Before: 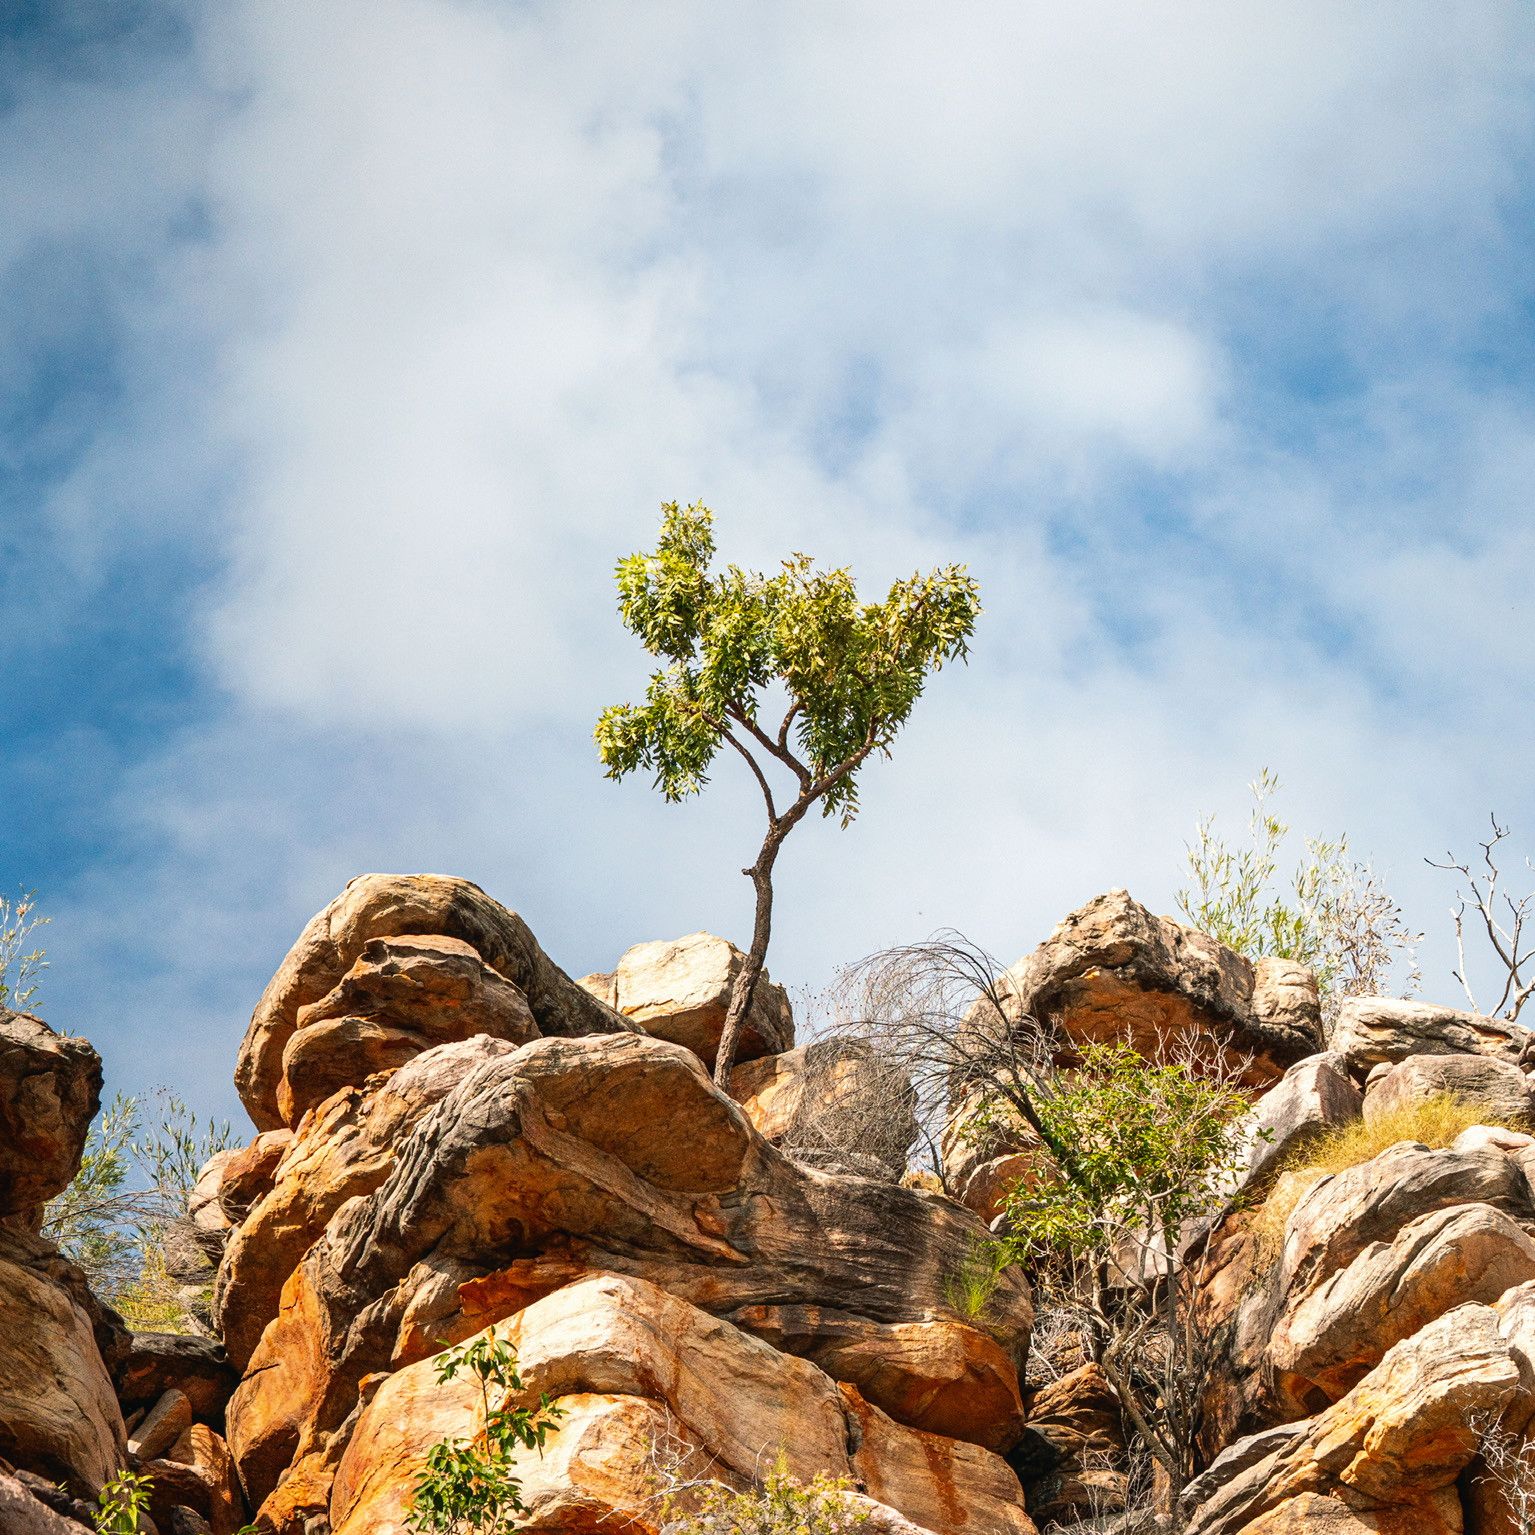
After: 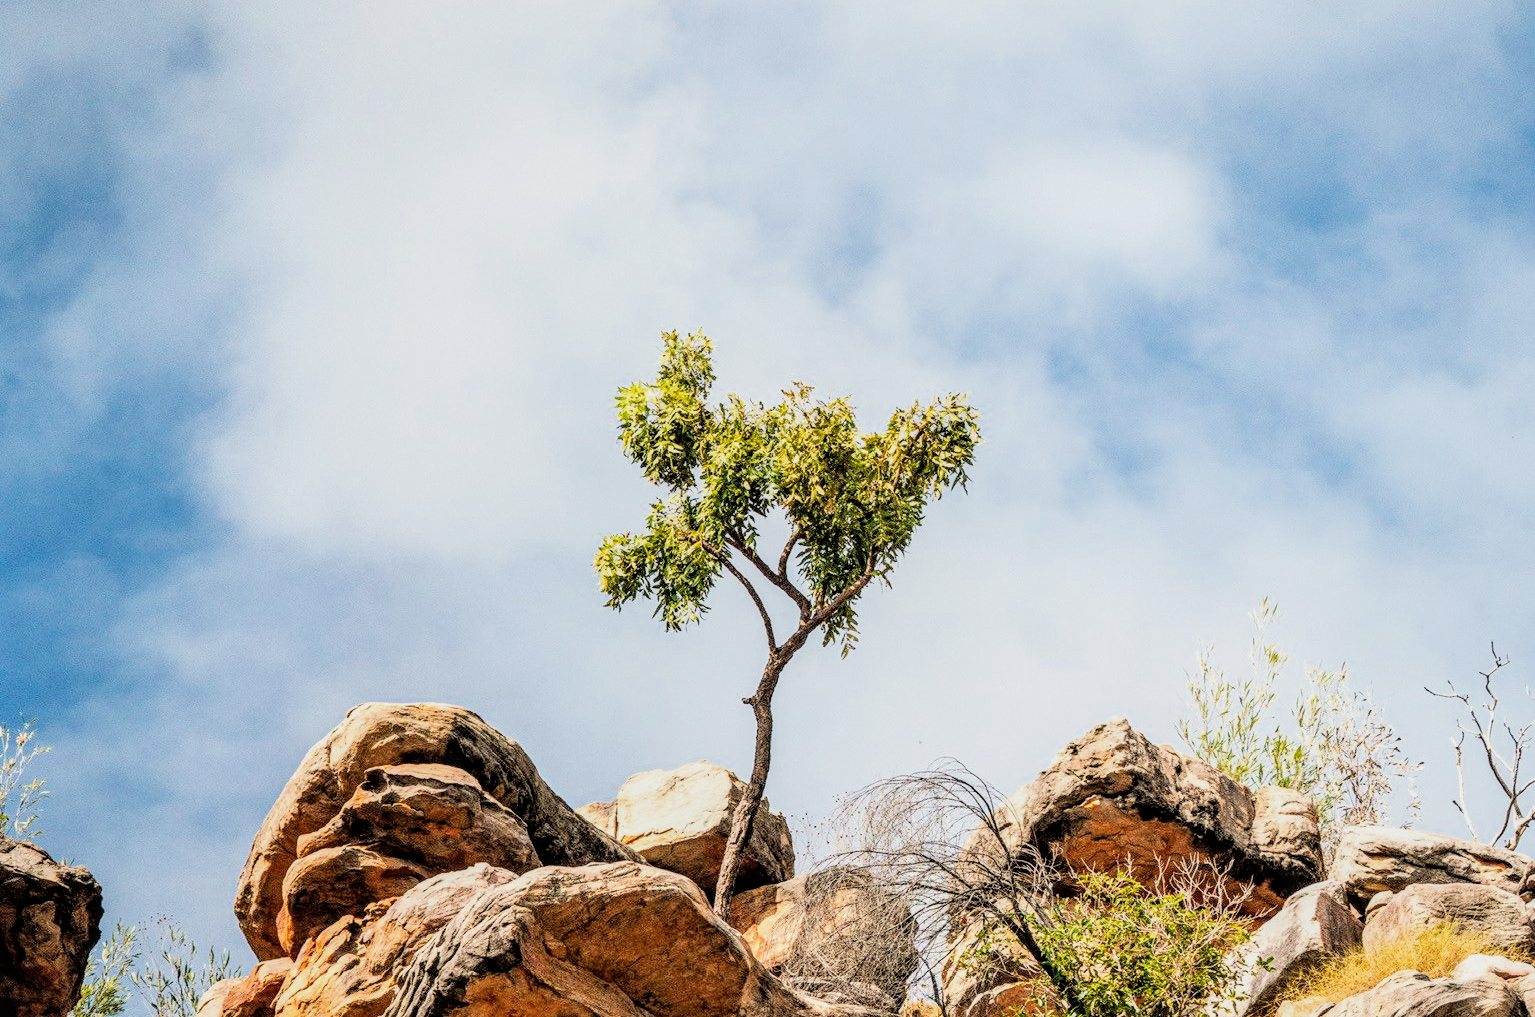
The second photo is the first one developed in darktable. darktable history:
crop: top 11.156%, bottom 22.562%
local contrast: detail 130%
exposure: exposure 0.603 EV, compensate exposure bias true, compensate highlight preservation false
filmic rgb: black relative exposure -4.4 EV, white relative exposure 5.04 EV, hardness 2.19, latitude 39.32%, contrast 1.151, highlights saturation mix 10.97%, shadows ↔ highlights balance 1%
